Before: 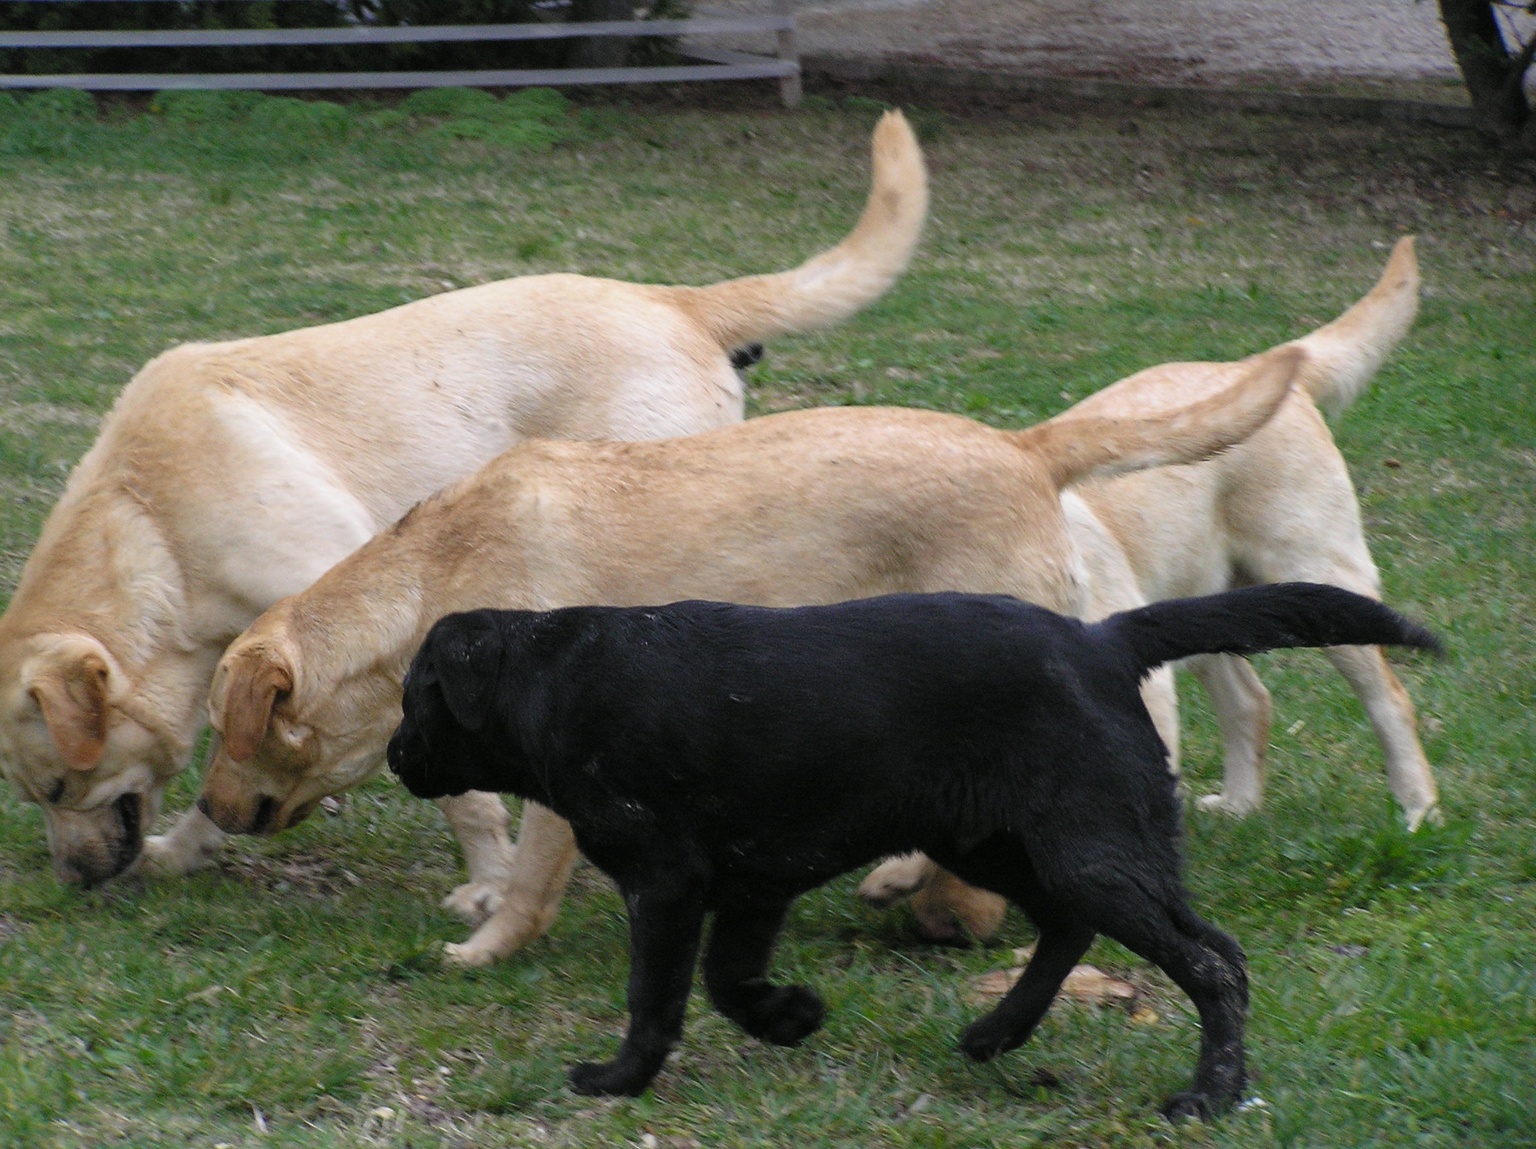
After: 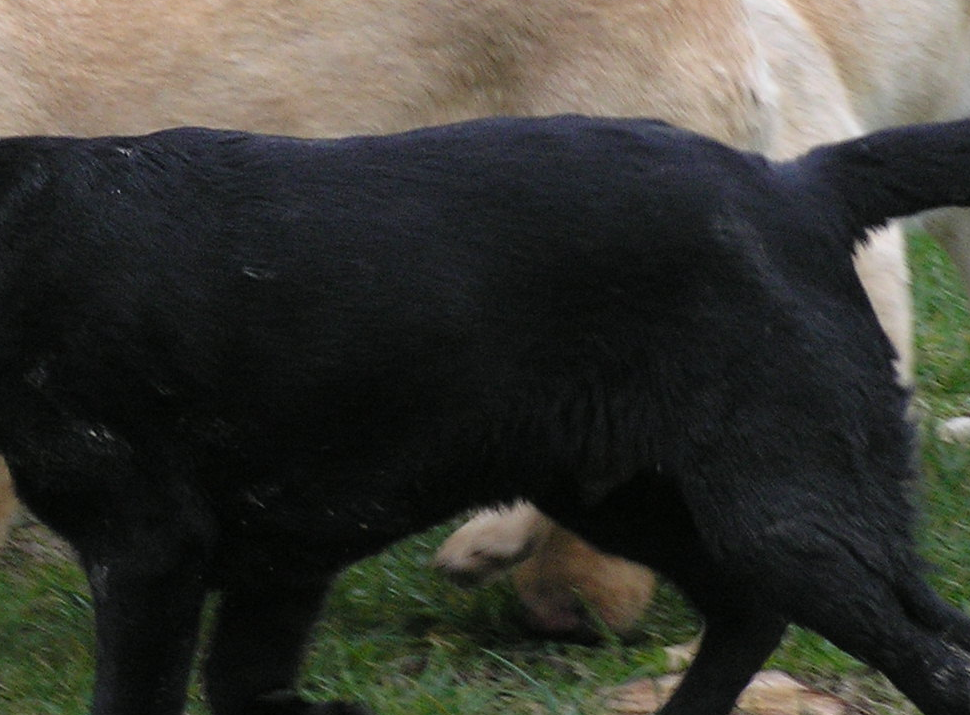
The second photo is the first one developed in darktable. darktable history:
crop: left 36.931%, top 44.841%, right 20.634%, bottom 13.369%
